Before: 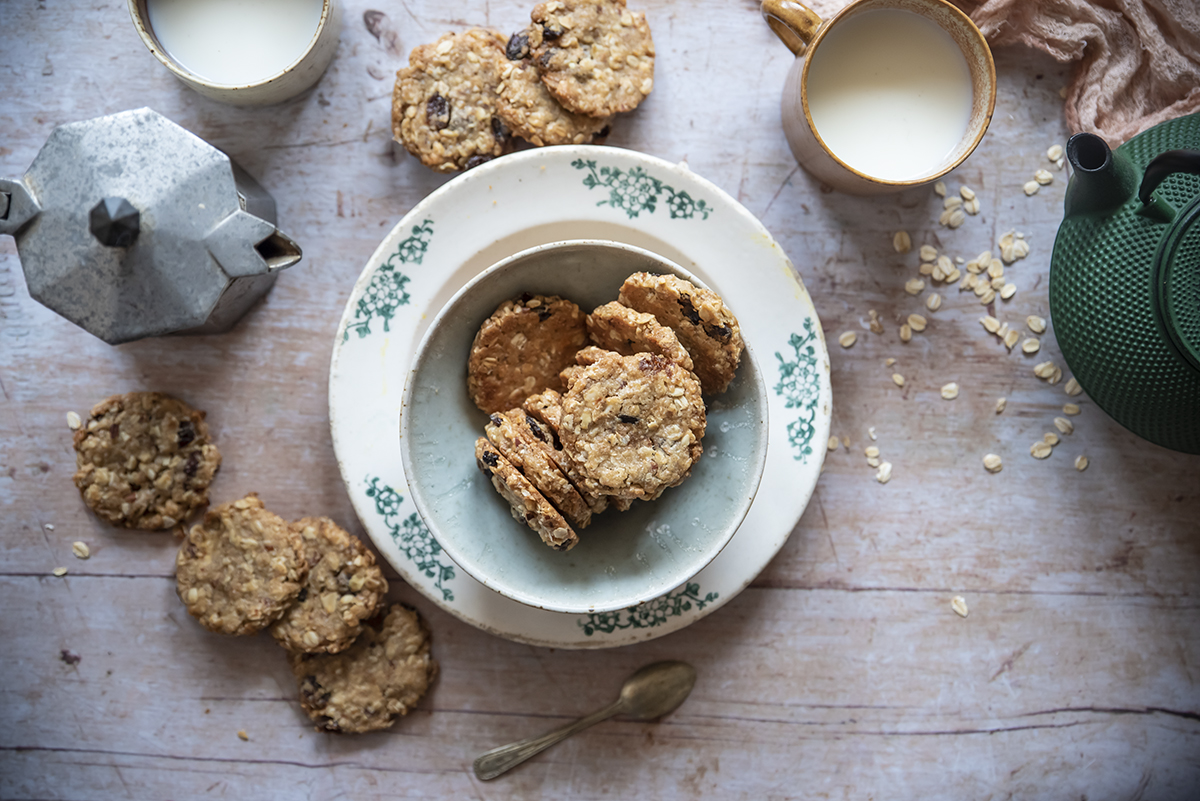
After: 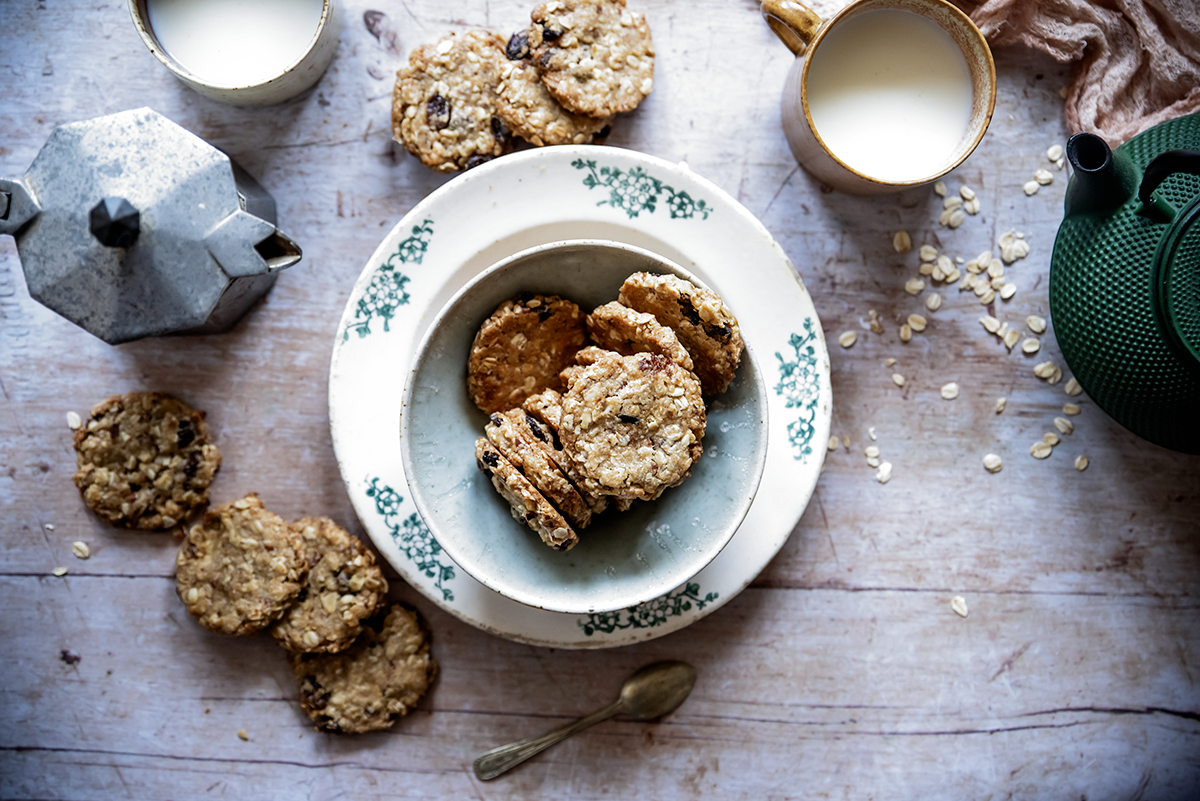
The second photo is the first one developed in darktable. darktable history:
filmic rgb: black relative exposure -8.2 EV, white relative exposure 2.2 EV, threshold 3 EV, hardness 7.11, latitude 75%, contrast 1.325, highlights saturation mix -2%, shadows ↔ highlights balance 30%, preserve chrominance no, color science v5 (2021), contrast in shadows safe, contrast in highlights safe, enable highlight reconstruction true
white balance: red 0.976, blue 1.04
